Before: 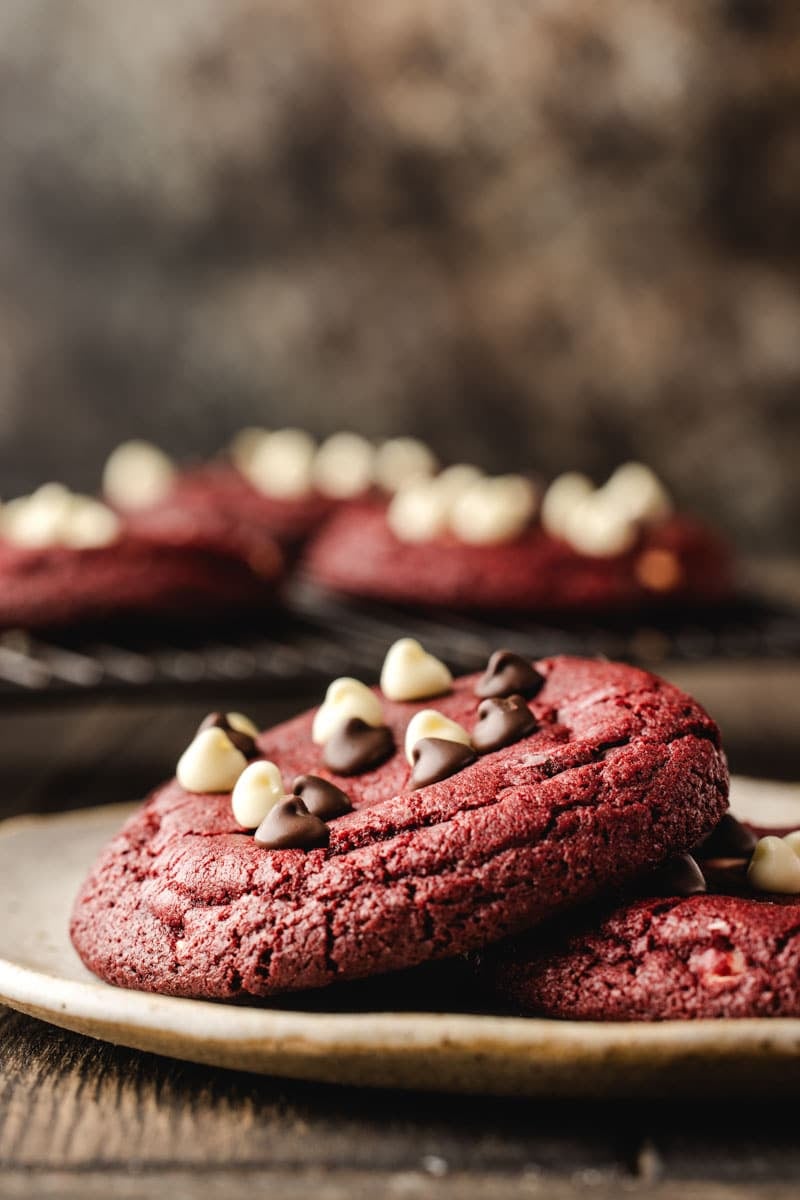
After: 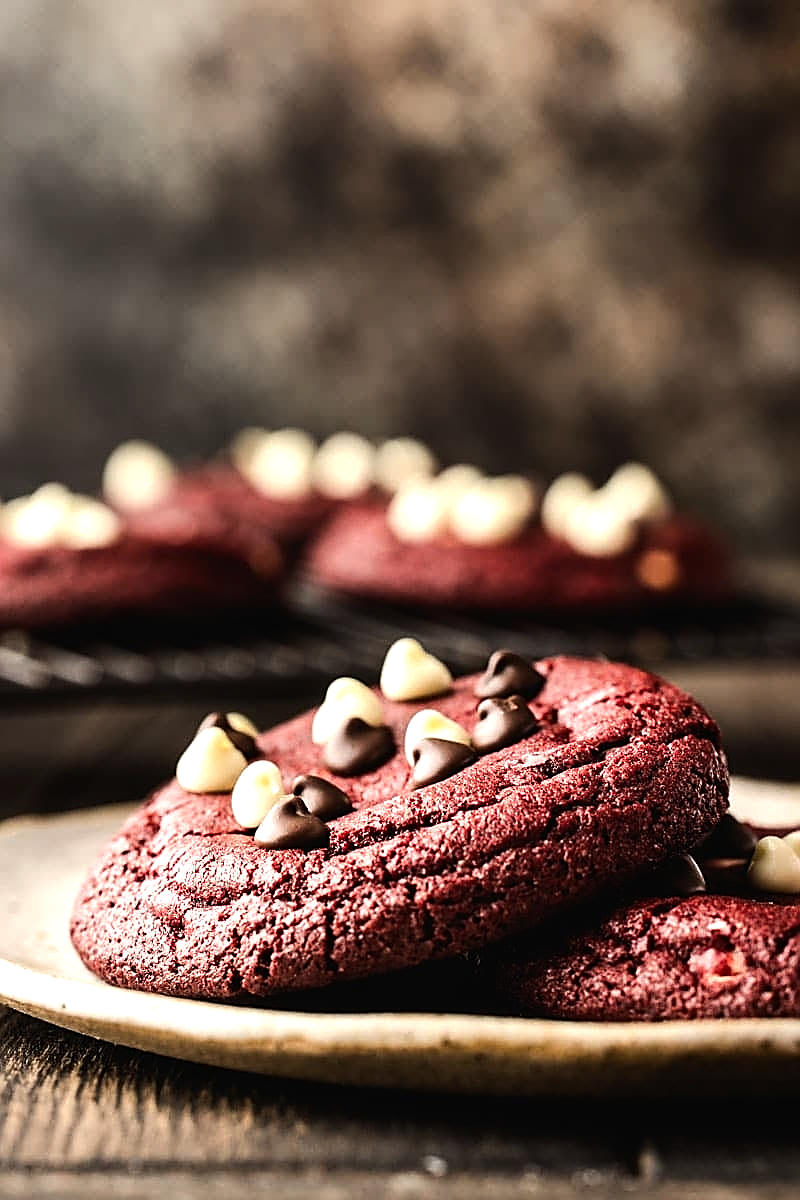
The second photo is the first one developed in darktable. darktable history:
sharpen: radius 1.4, amount 1.25, threshold 0.7
tone equalizer: -8 EV -0.75 EV, -7 EV -0.7 EV, -6 EV -0.6 EV, -5 EV -0.4 EV, -3 EV 0.4 EV, -2 EV 0.6 EV, -1 EV 0.7 EV, +0 EV 0.75 EV, edges refinement/feathering 500, mask exposure compensation -1.57 EV, preserve details no
